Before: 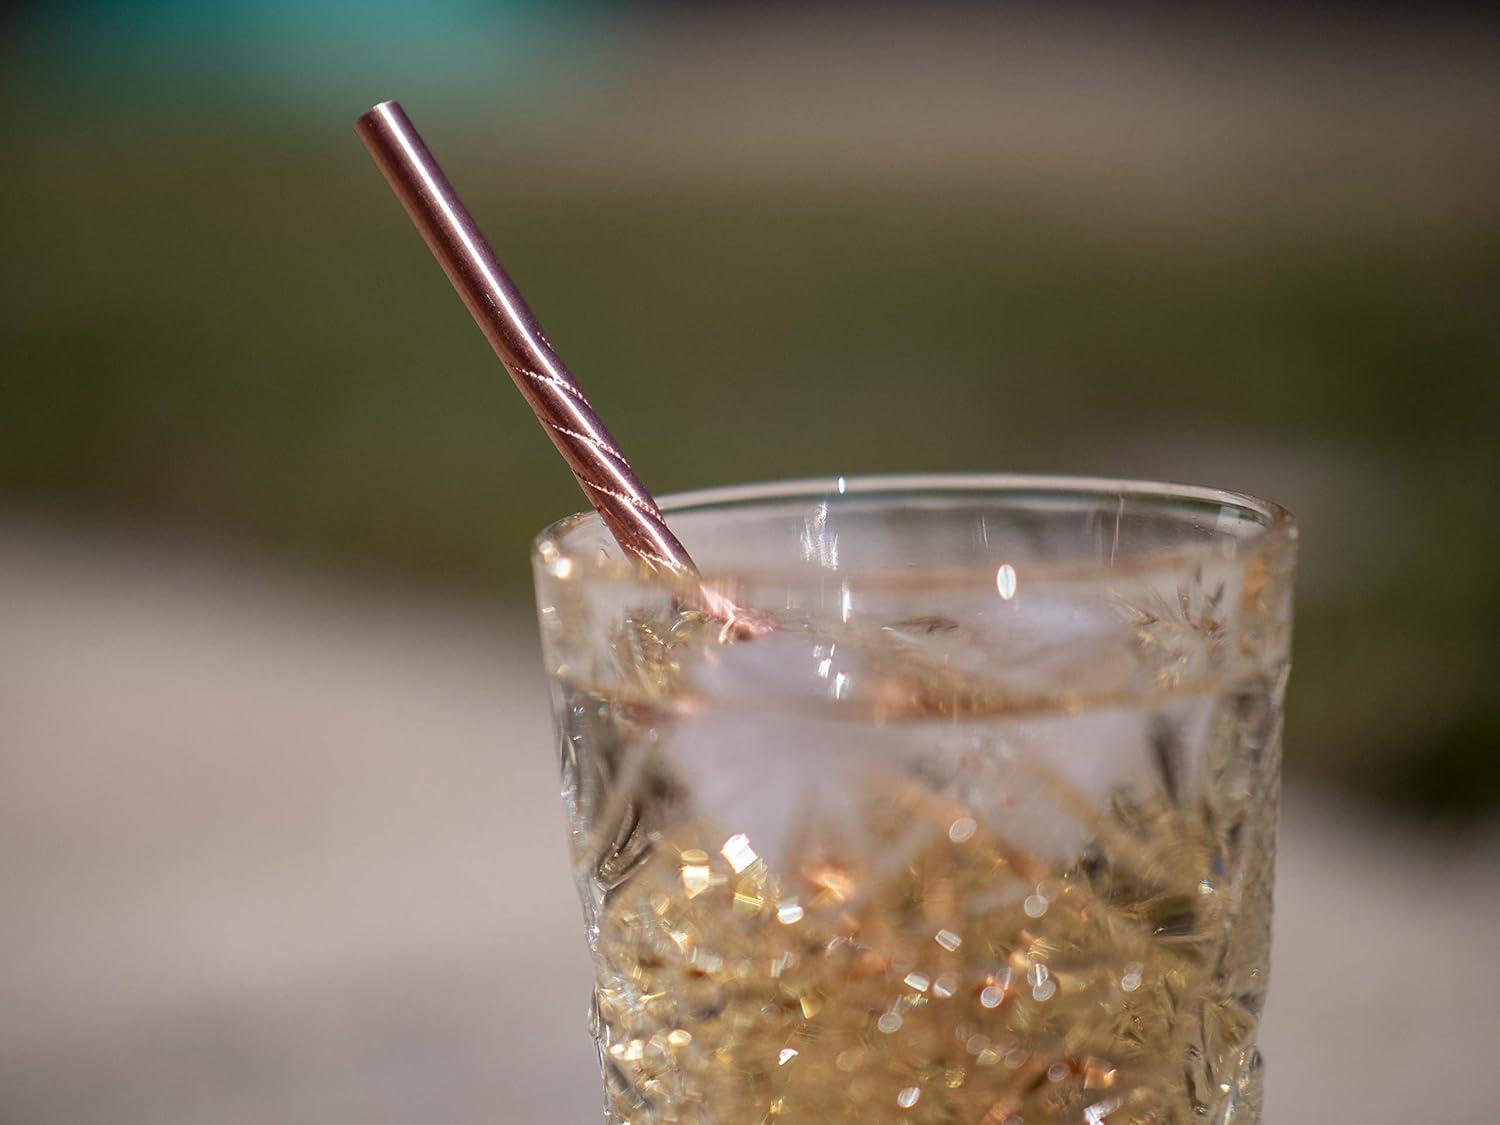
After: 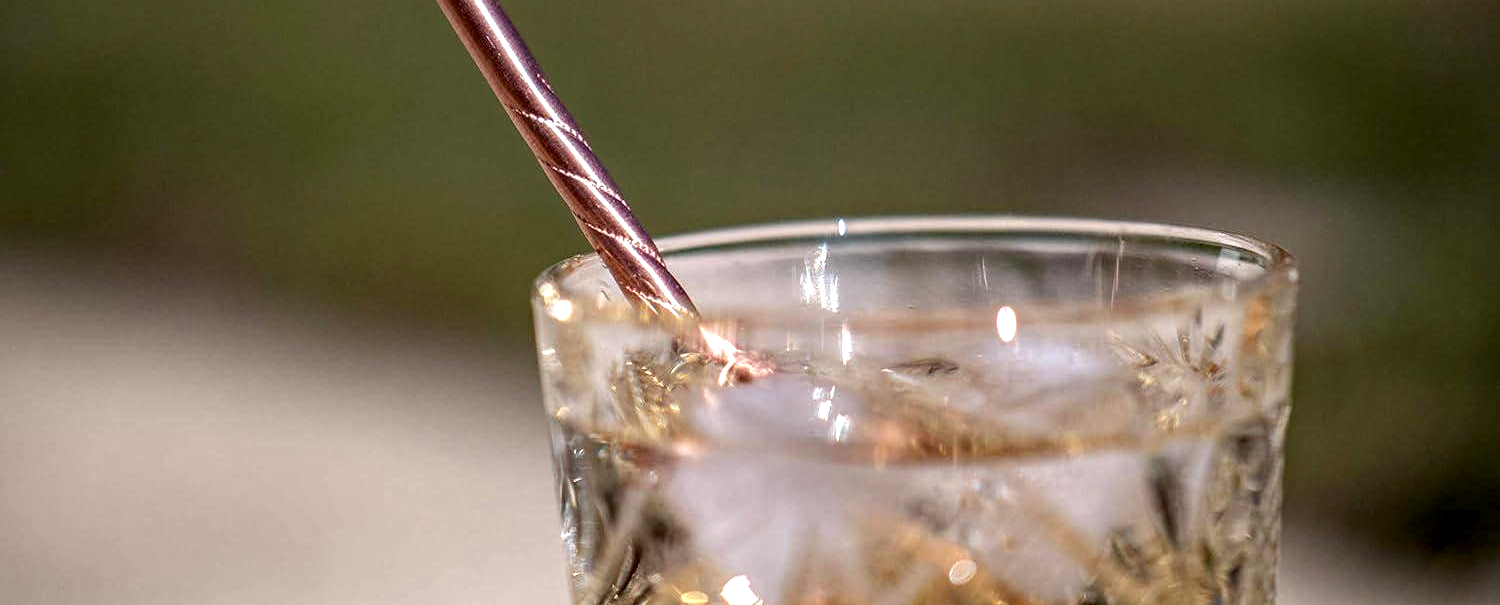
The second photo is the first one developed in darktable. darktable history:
local contrast: highlights 22%, detail 150%
exposure: exposure 0.351 EV, compensate highlight preservation false
crop and rotate: top 22.954%, bottom 23.191%
haze removal: compatibility mode true, adaptive false
